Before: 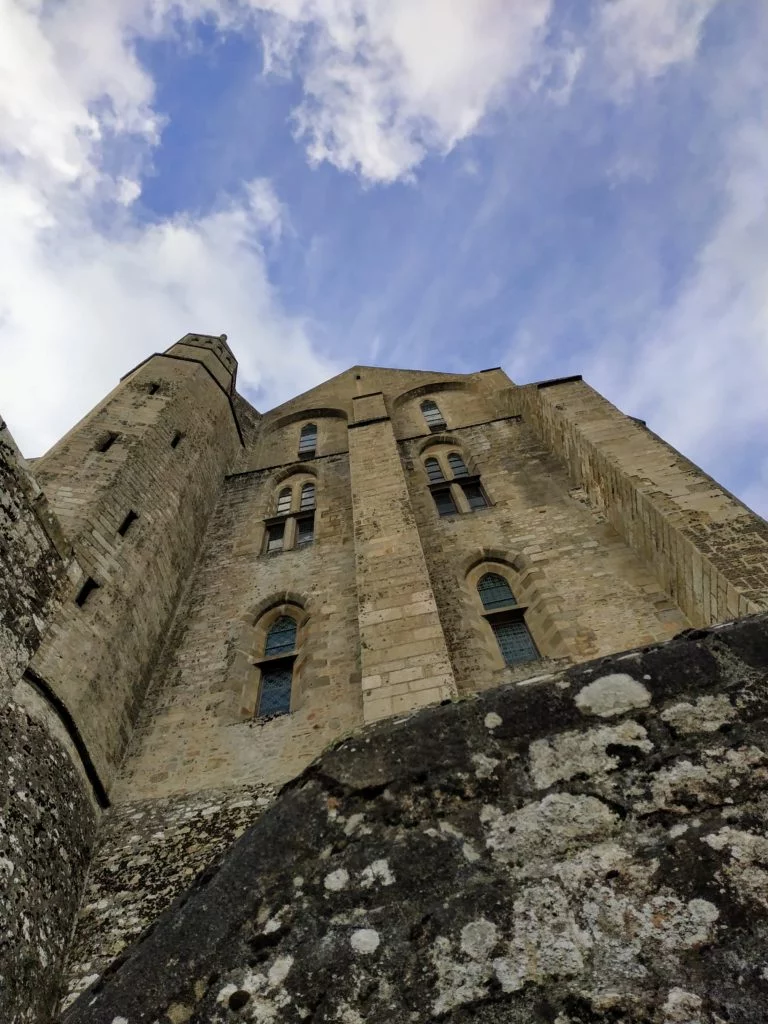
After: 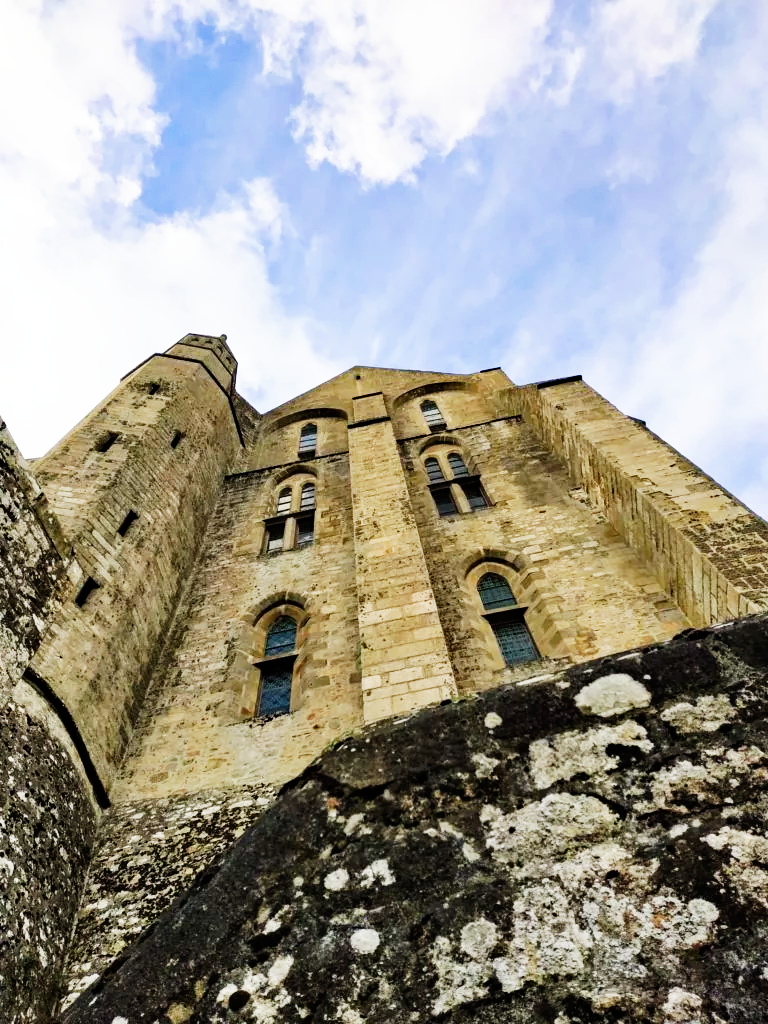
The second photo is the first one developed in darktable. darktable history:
base curve: curves: ch0 [(0, 0) (0.007, 0.004) (0.027, 0.03) (0.046, 0.07) (0.207, 0.54) (0.442, 0.872) (0.673, 0.972) (1, 1)], preserve colors none
haze removal: compatibility mode true, adaptive false
